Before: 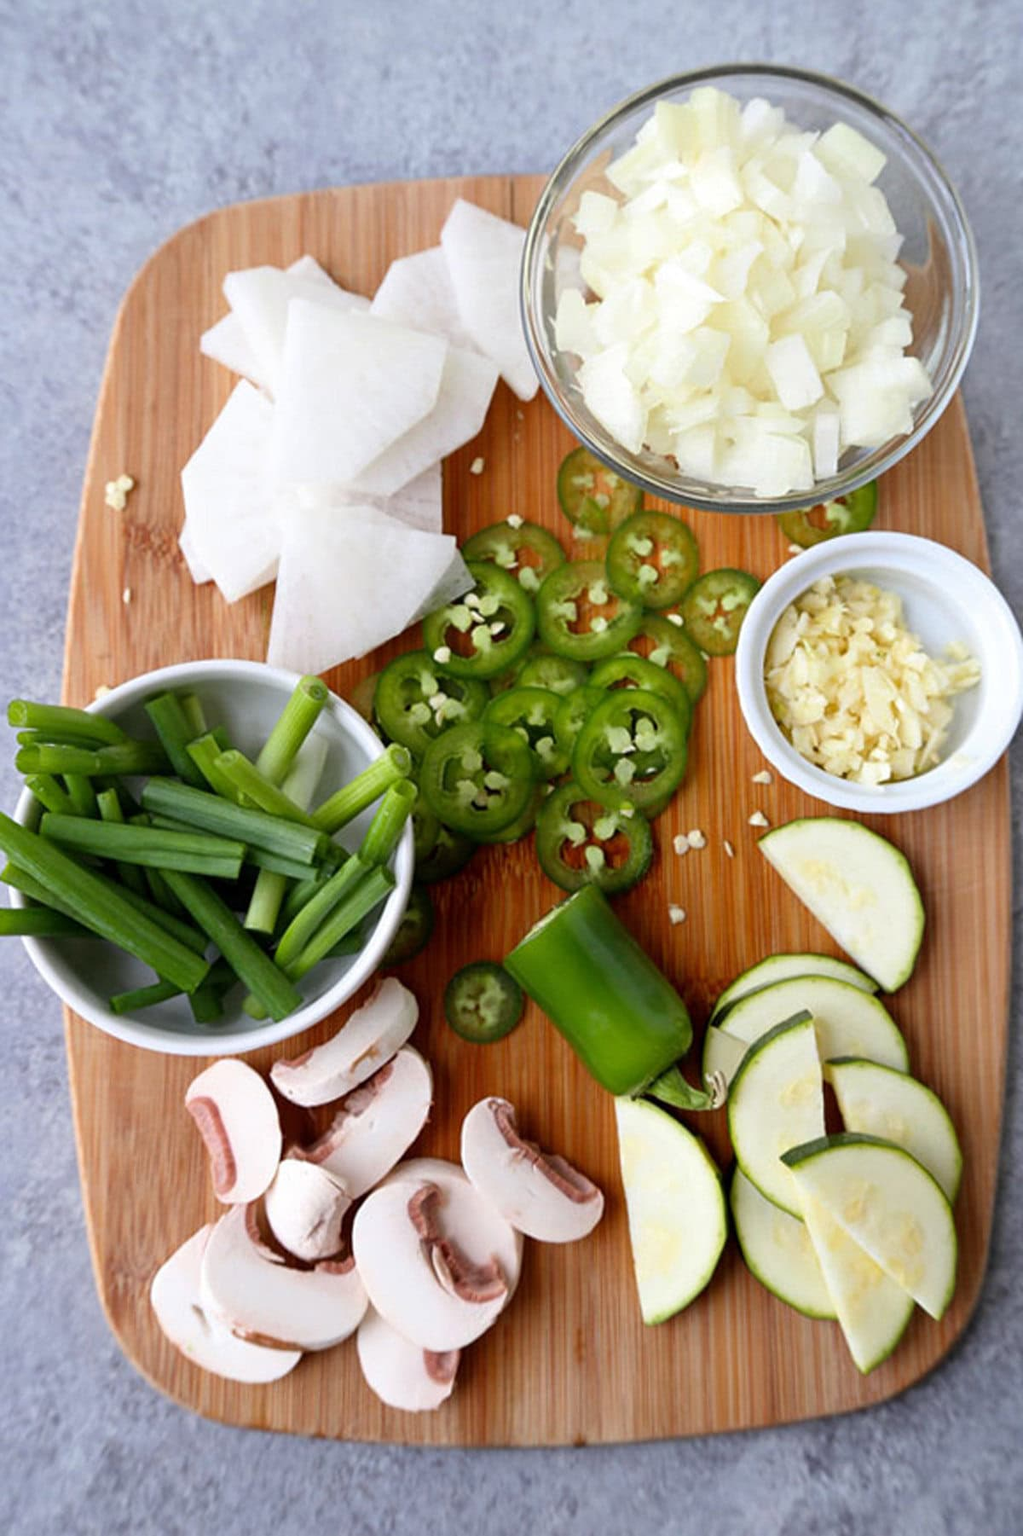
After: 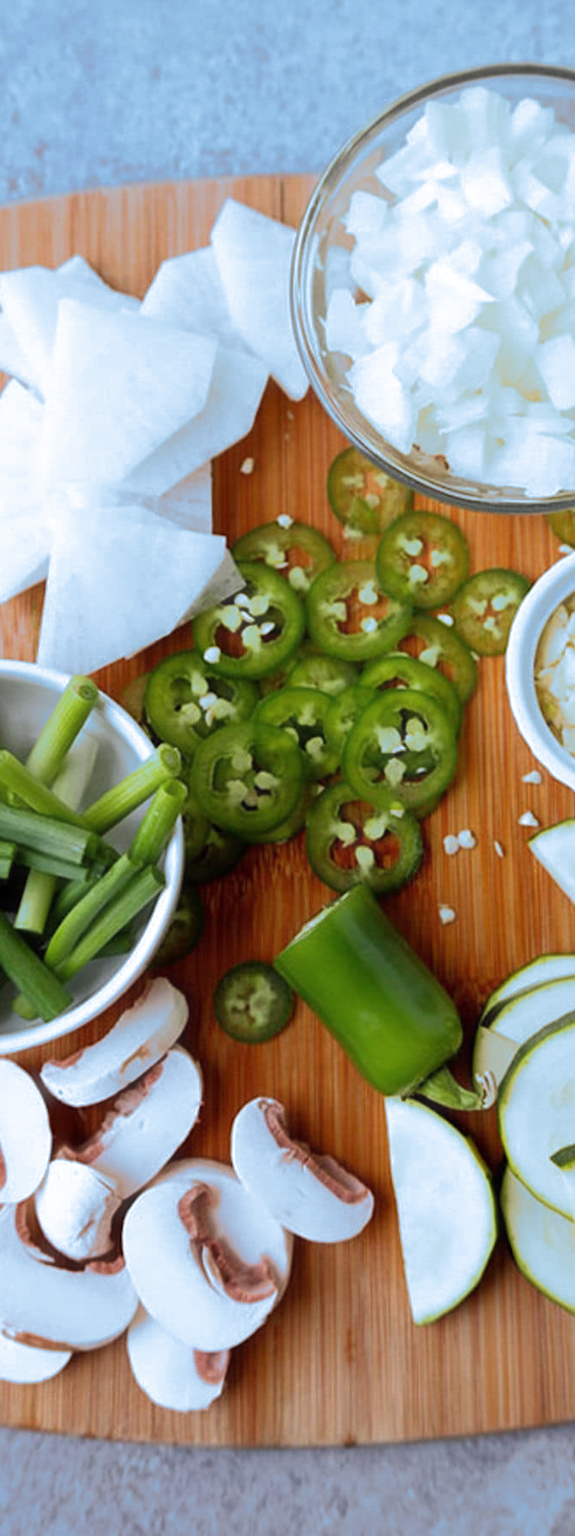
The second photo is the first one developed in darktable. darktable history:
crop and rotate: left 22.516%, right 21.234%
haze removal: strength -0.1, adaptive false
split-toning: shadows › hue 351.18°, shadows › saturation 0.86, highlights › hue 218.82°, highlights › saturation 0.73, balance -19.167
tone equalizer: on, module defaults
